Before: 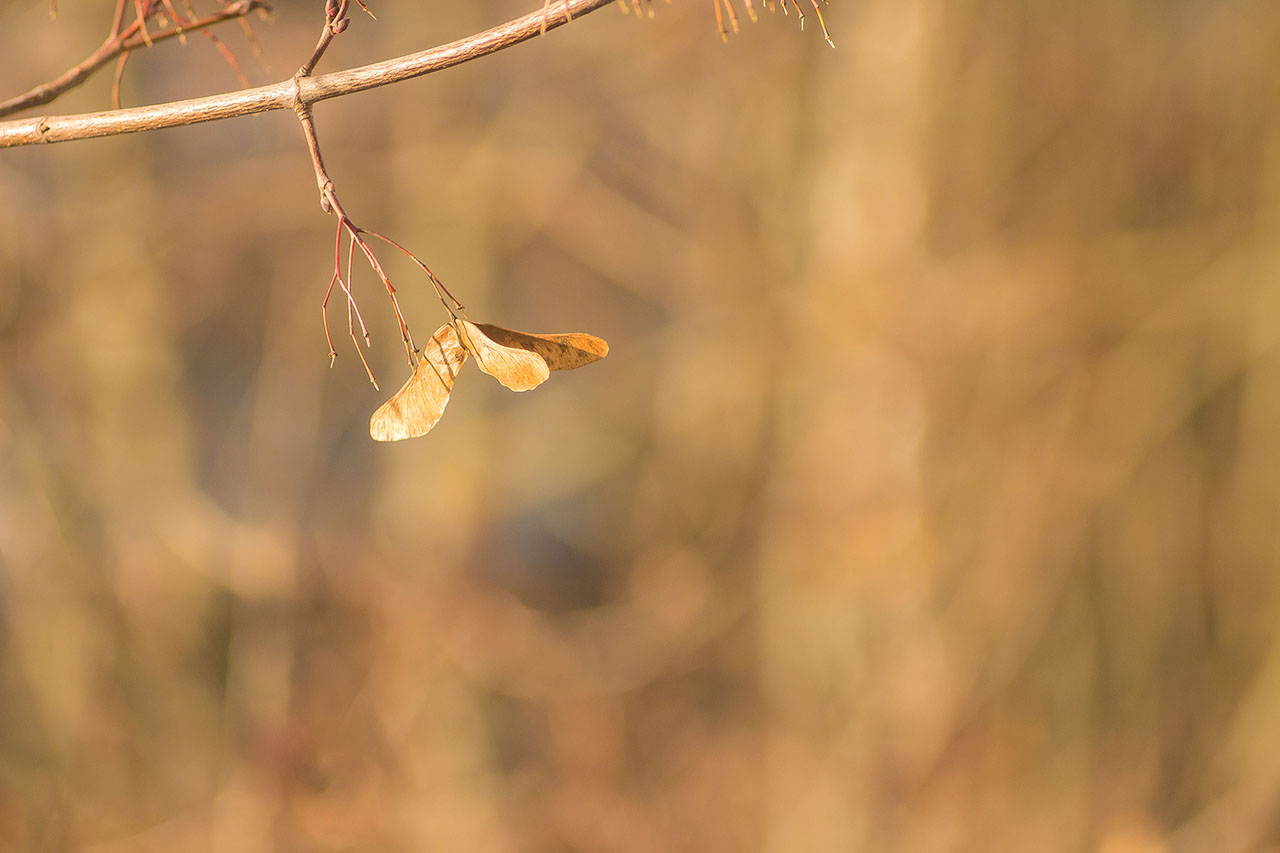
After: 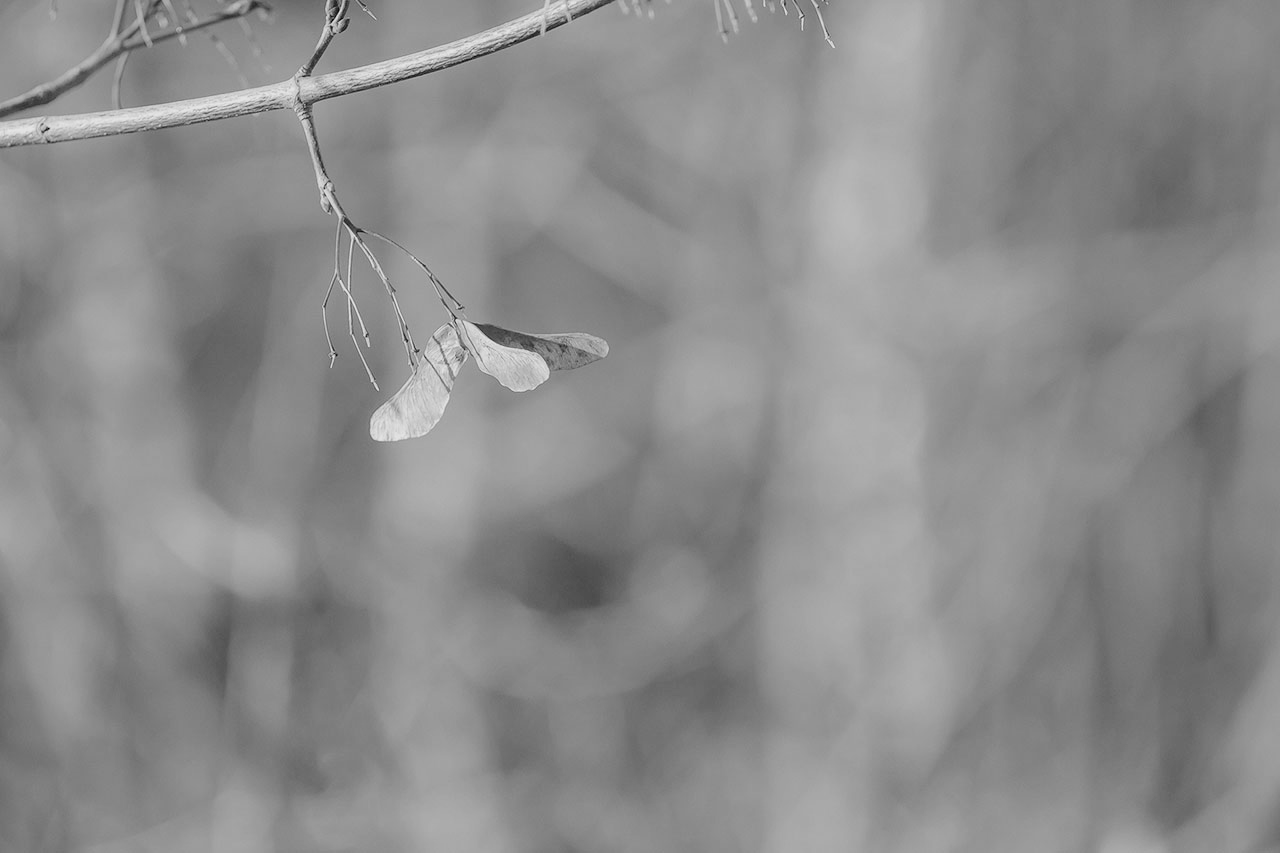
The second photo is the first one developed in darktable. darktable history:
monochrome: on, module defaults
filmic rgb: black relative exposure -3.86 EV, white relative exposure 3.48 EV, hardness 2.63, contrast 1.103
